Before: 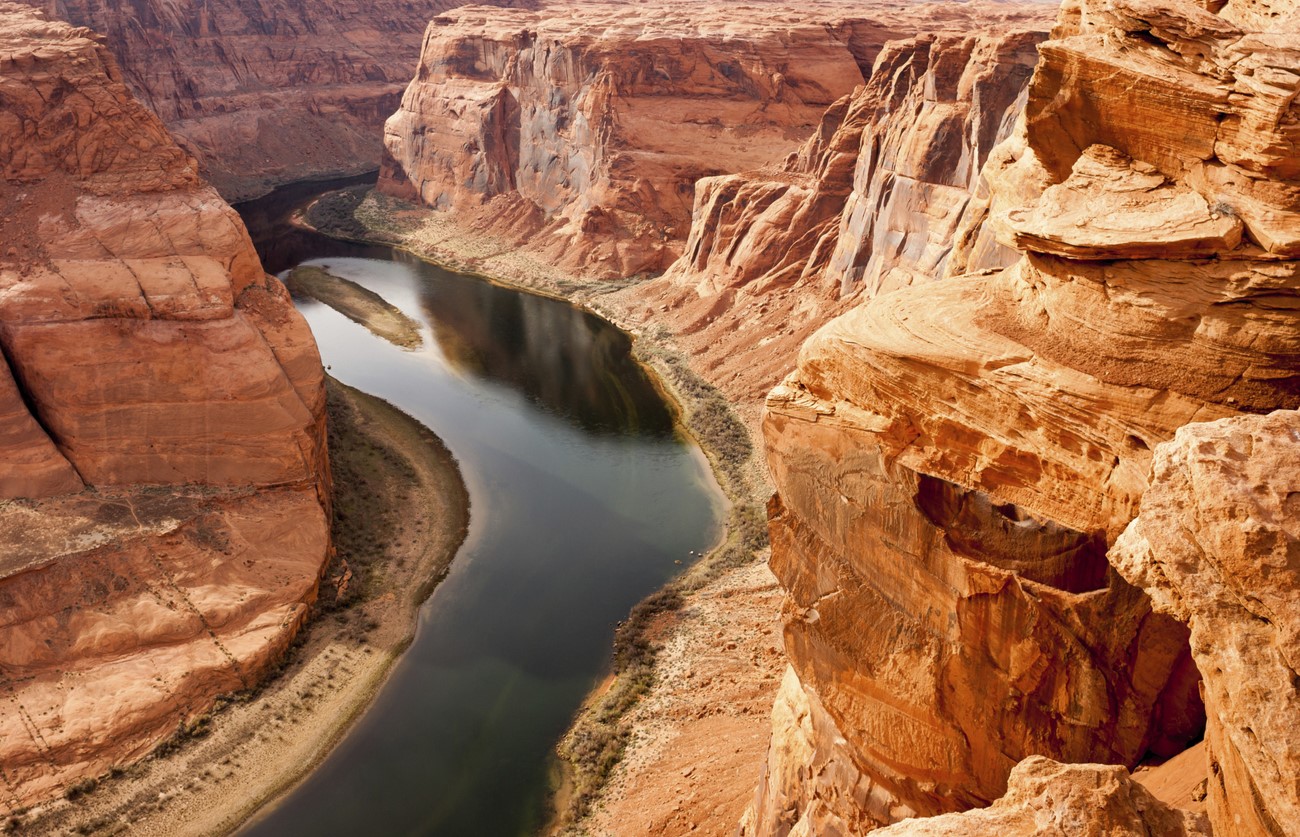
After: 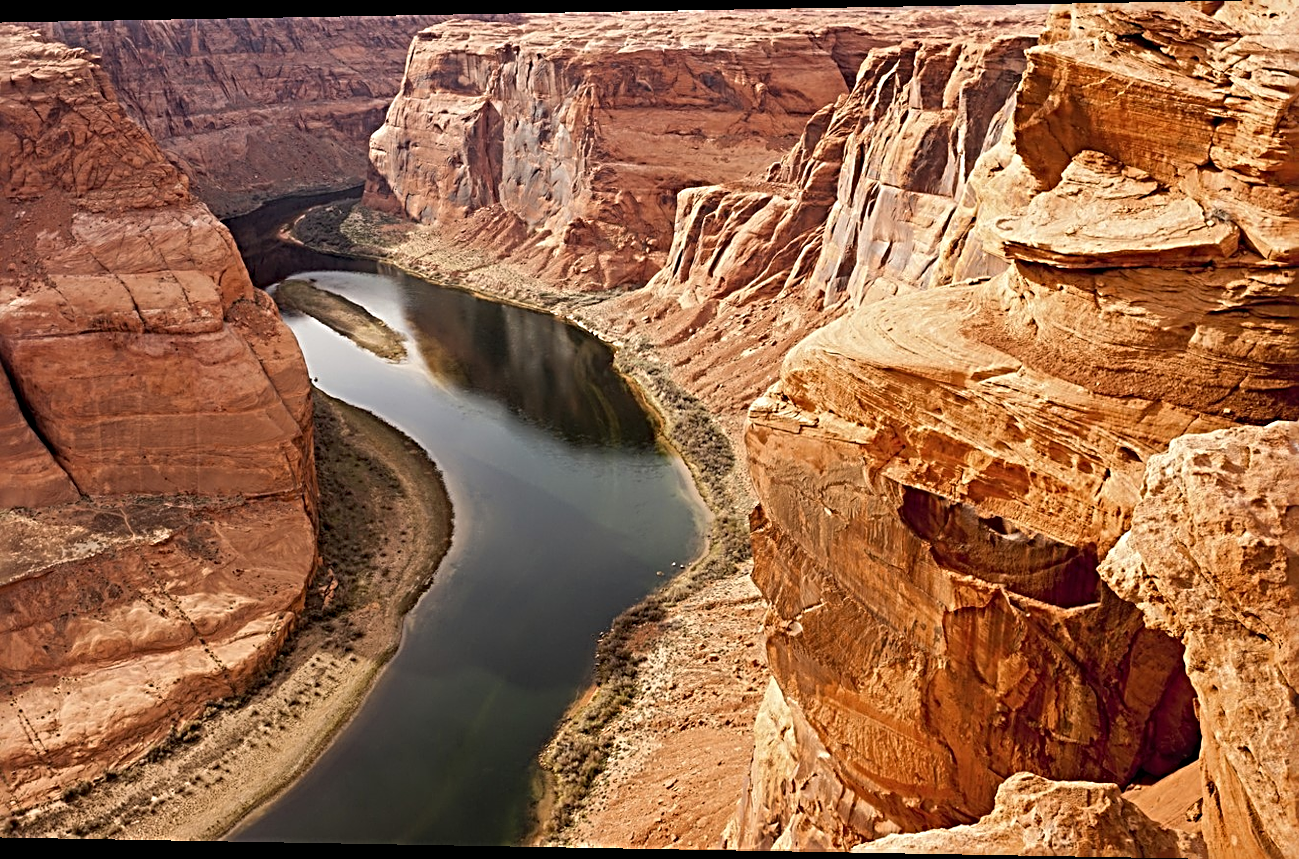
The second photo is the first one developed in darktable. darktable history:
sharpen: radius 3.69, amount 0.928
rotate and perspective: lens shift (horizontal) -0.055, automatic cropping off
